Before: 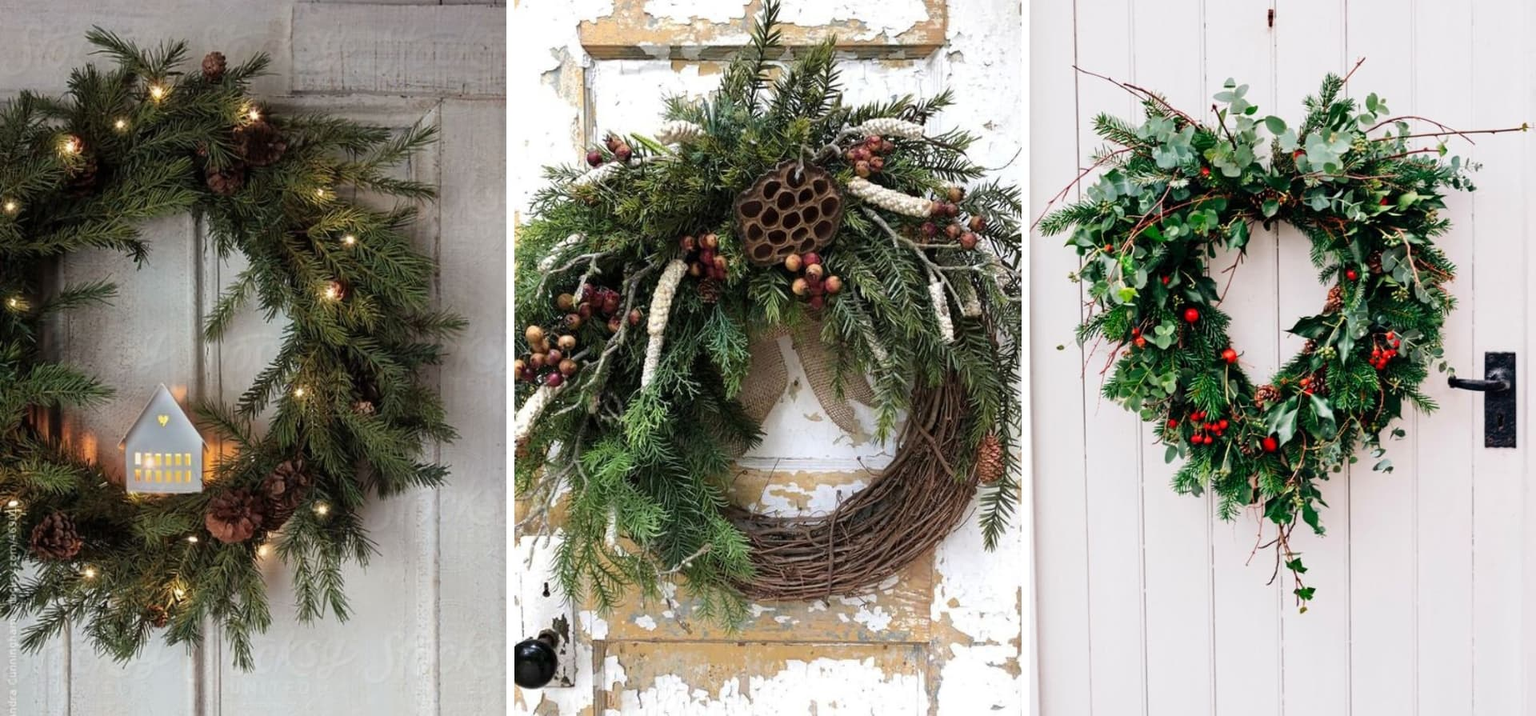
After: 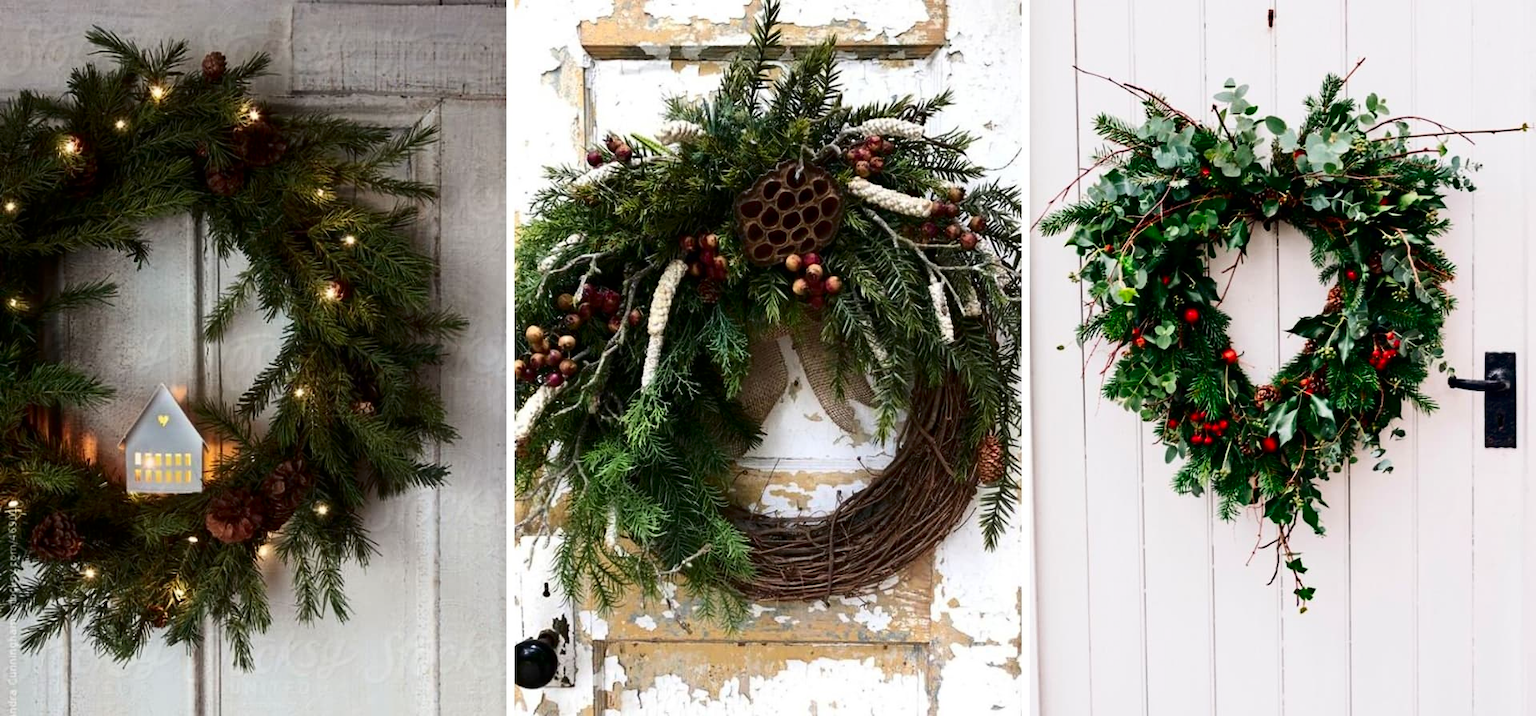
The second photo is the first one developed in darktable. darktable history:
contrast brightness saturation: contrast 0.2, brightness -0.11, saturation 0.1
